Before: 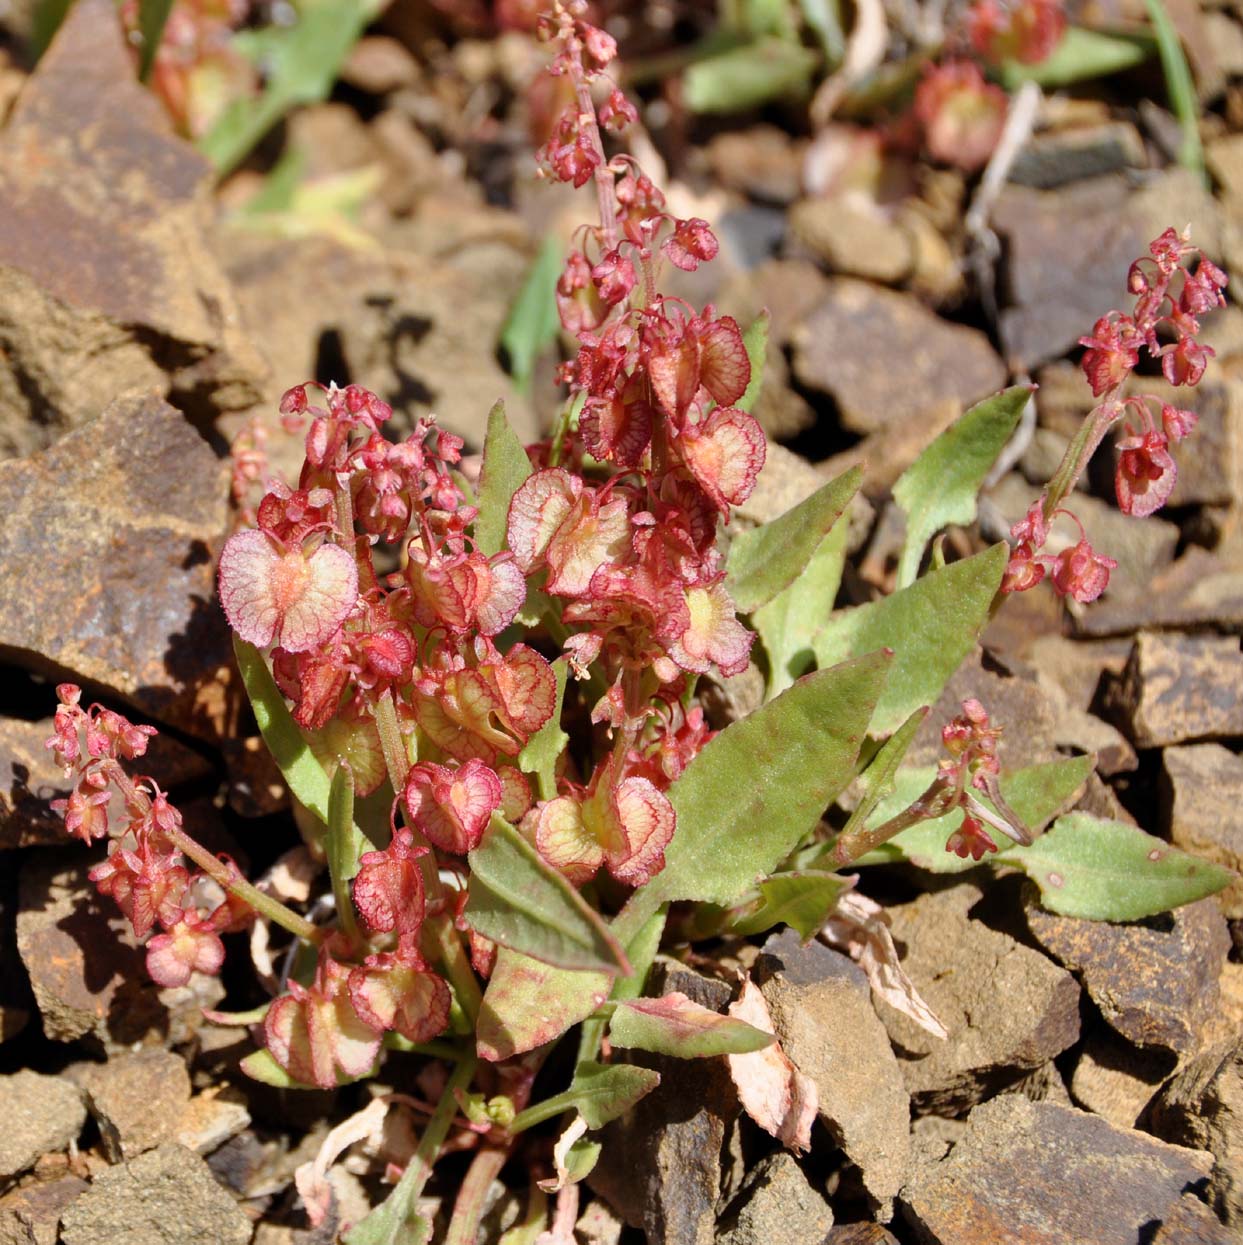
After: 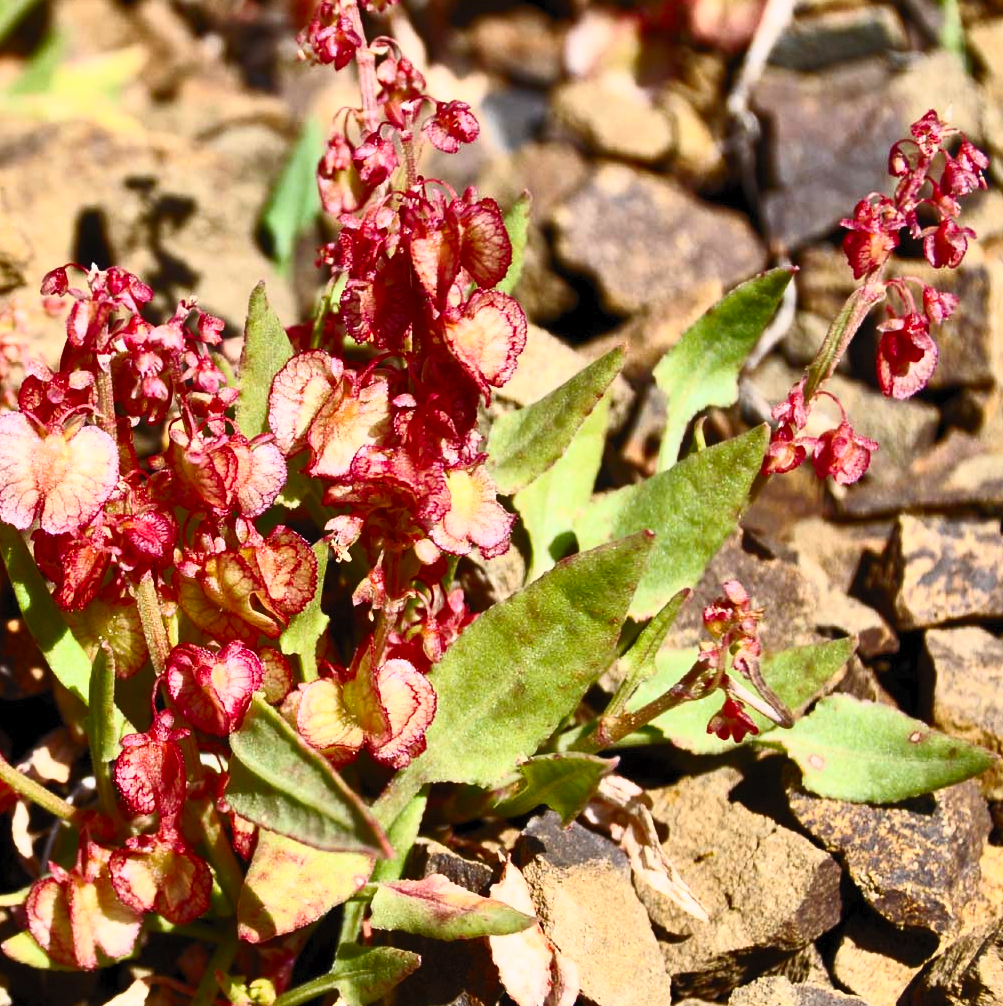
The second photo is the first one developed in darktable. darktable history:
contrast brightness saturation: contrast 0.819, brightness 0.586, saturation 0.594
exposure: black level correction 0, exposure -0.8 EV, compensate highlight preservation false
crop: left 19.231%, top 9.525%, bottom 9.661%
